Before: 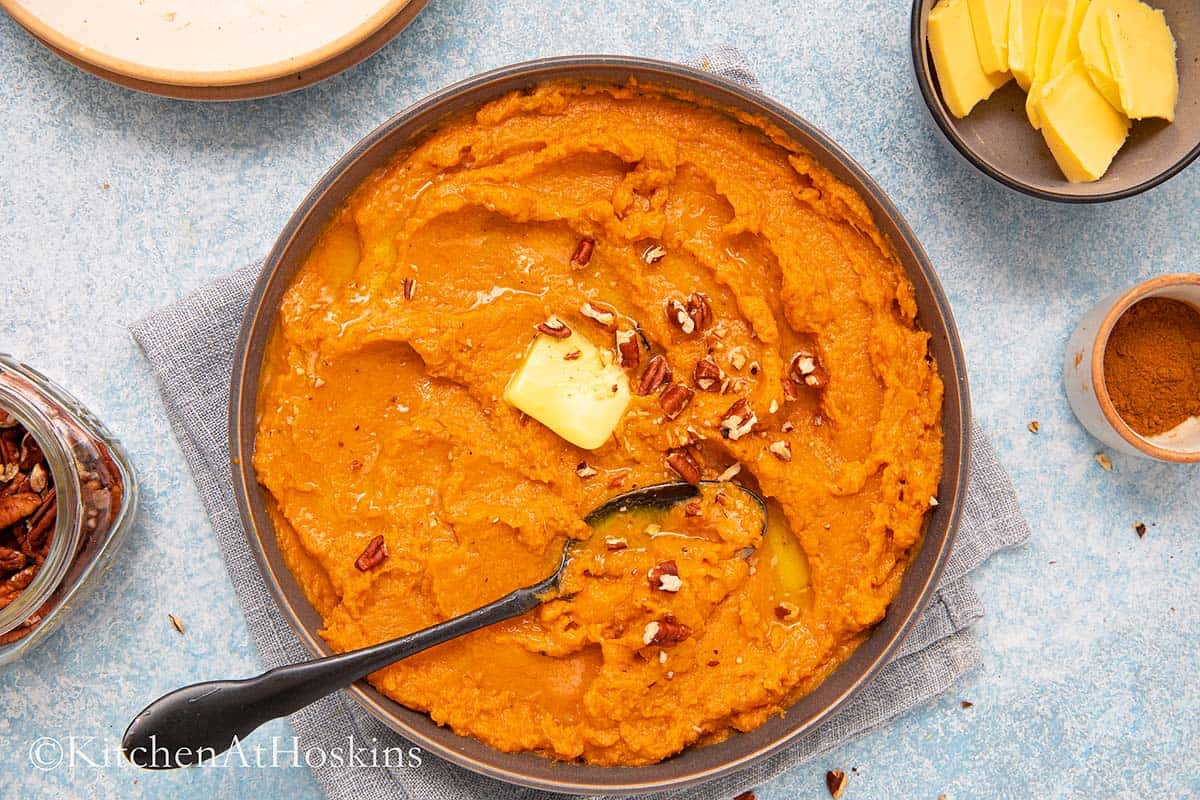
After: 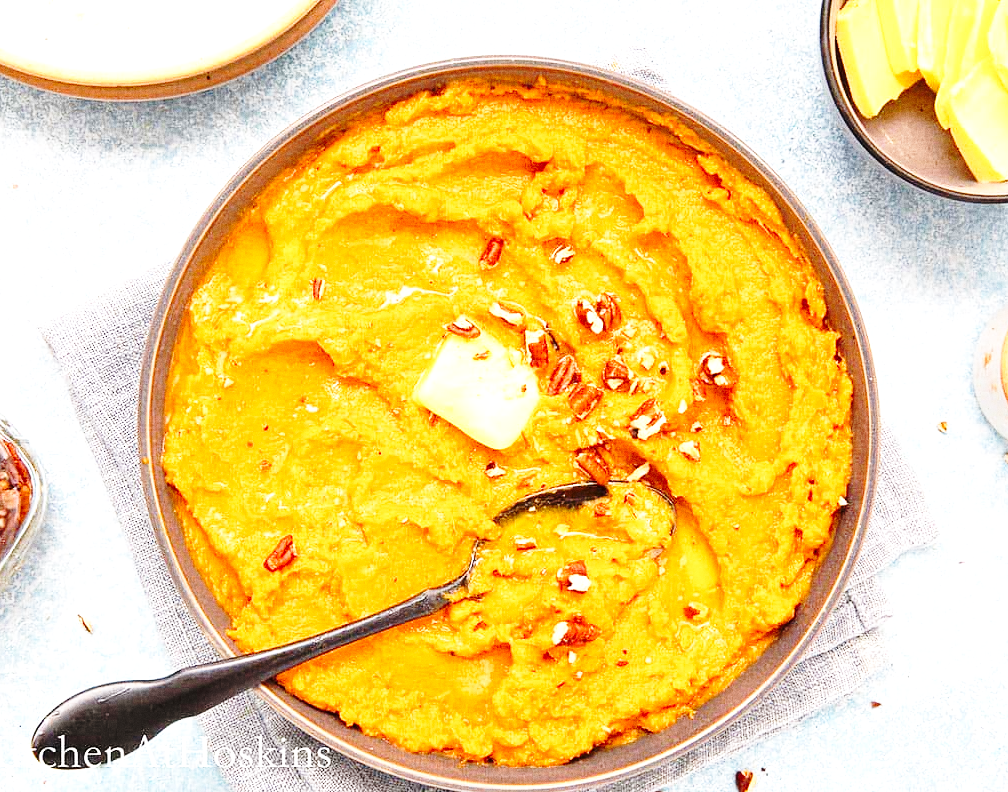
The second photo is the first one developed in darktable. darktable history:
exposure: black level correction 0, exposure 0.7 EV, compensate exposure bias true, compensate highlight preservation false
grain: coarseness 0.09 ISO
base curve: curves: ch0 [(0, 0) (0.036, 0.037) (0.121, 0.228) (0.46, 0.76) (0.859, 0.983) (1, 1)], preserve colors none
crop: left 7.598%, right 7.873%
